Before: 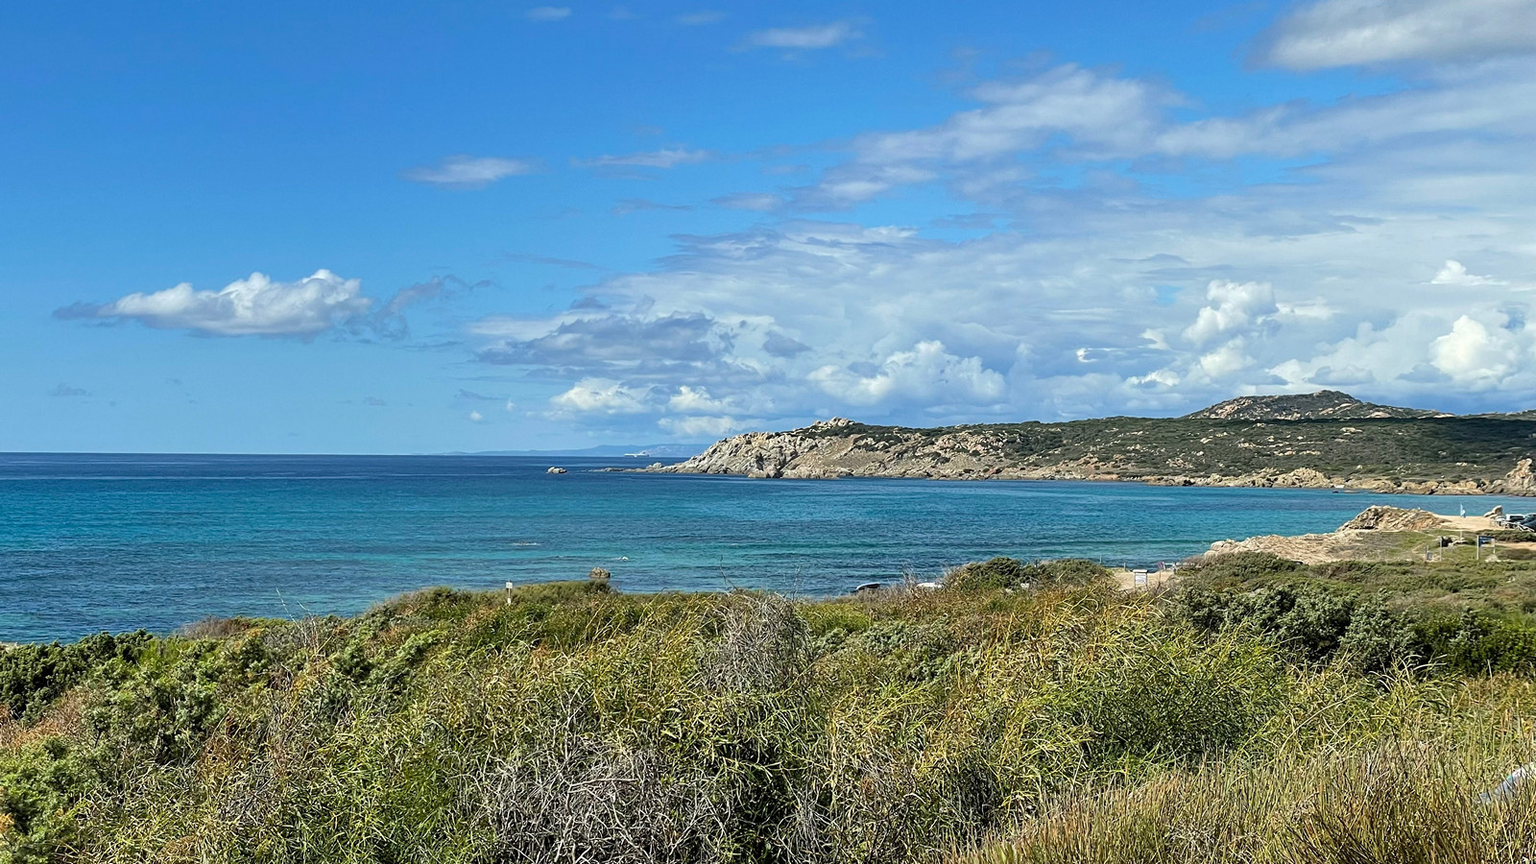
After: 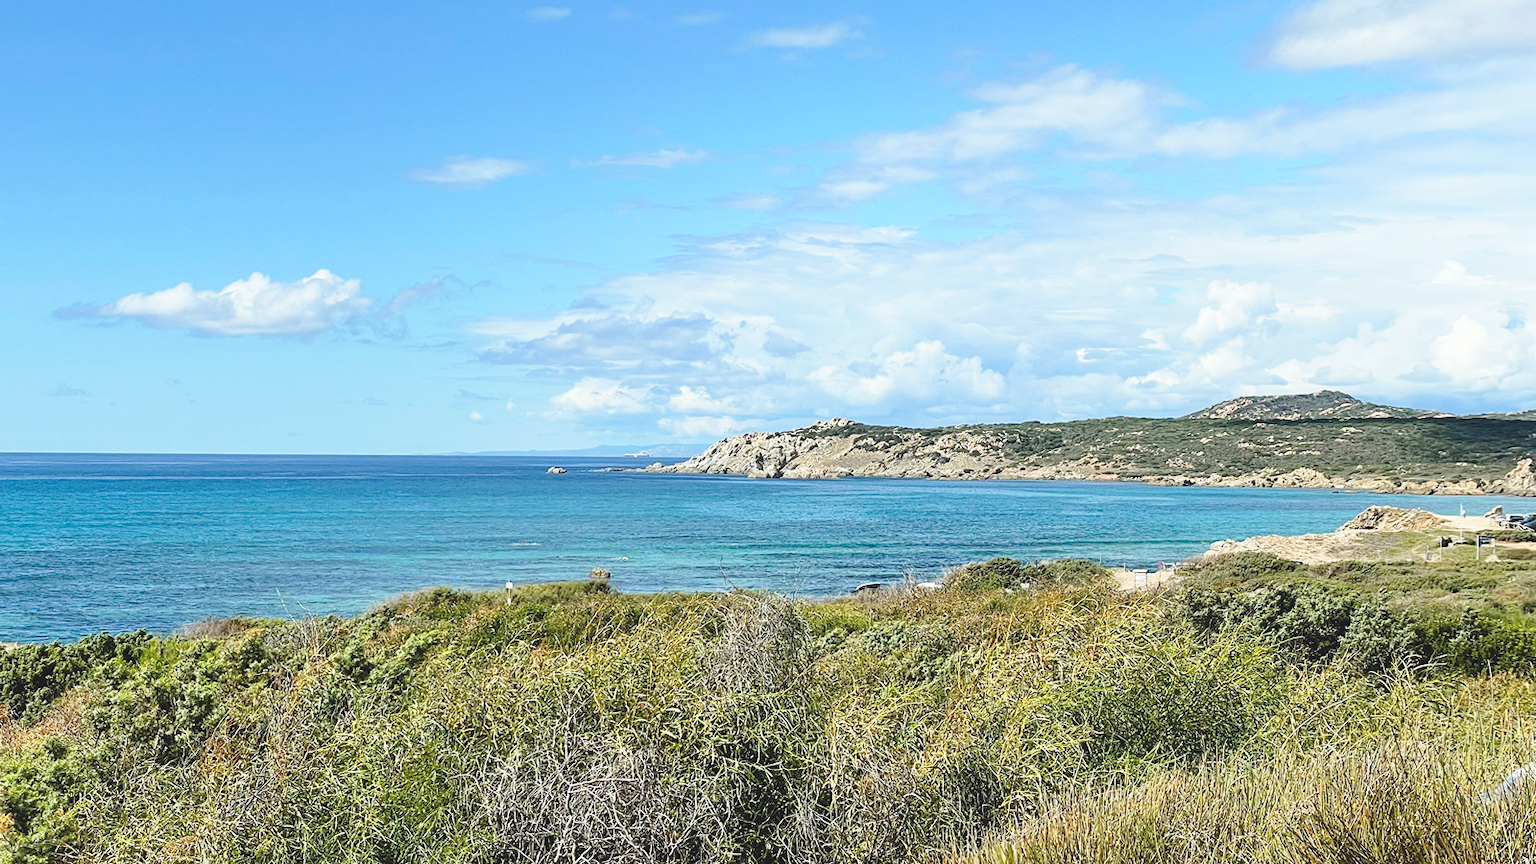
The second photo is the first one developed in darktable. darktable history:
shadows and highlights: shadows -70, highlights 35, soften with gaussian
exposure: black level correction -0.015, exposure -0.125 EV, compensate highlight preservation false
base curve: curves: ch0 [(0, 0) (0.028, 0.03) (0.121, 0.232) (0.46, 0.748) (0.859, 0.968) (1, 1)], preserve colors none
